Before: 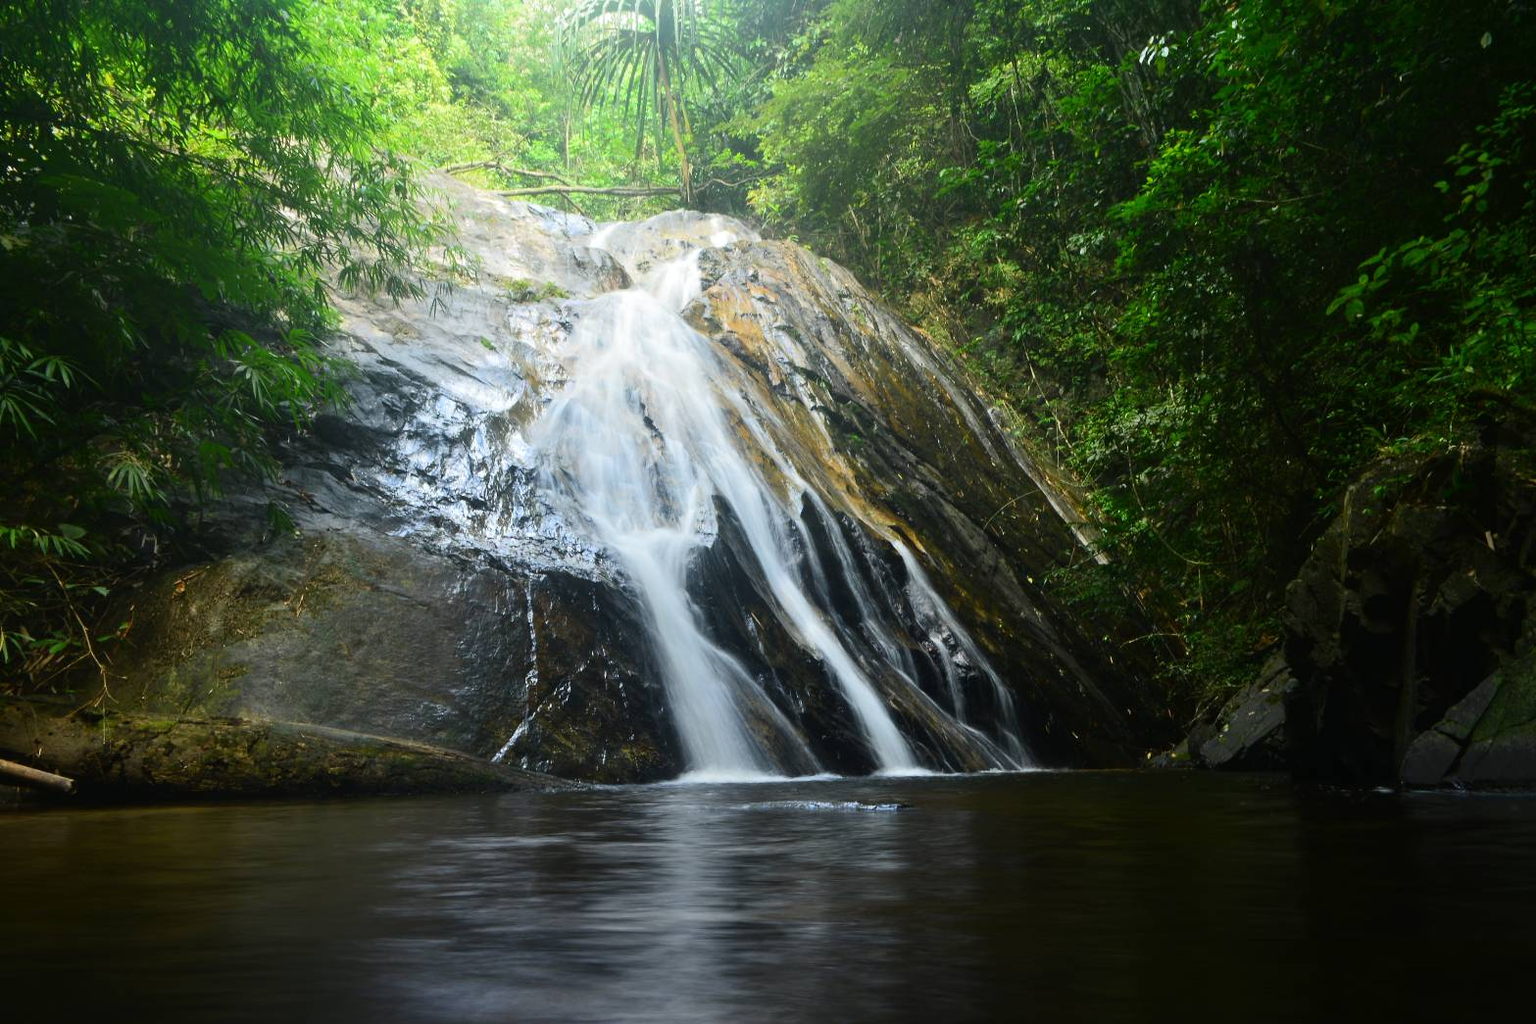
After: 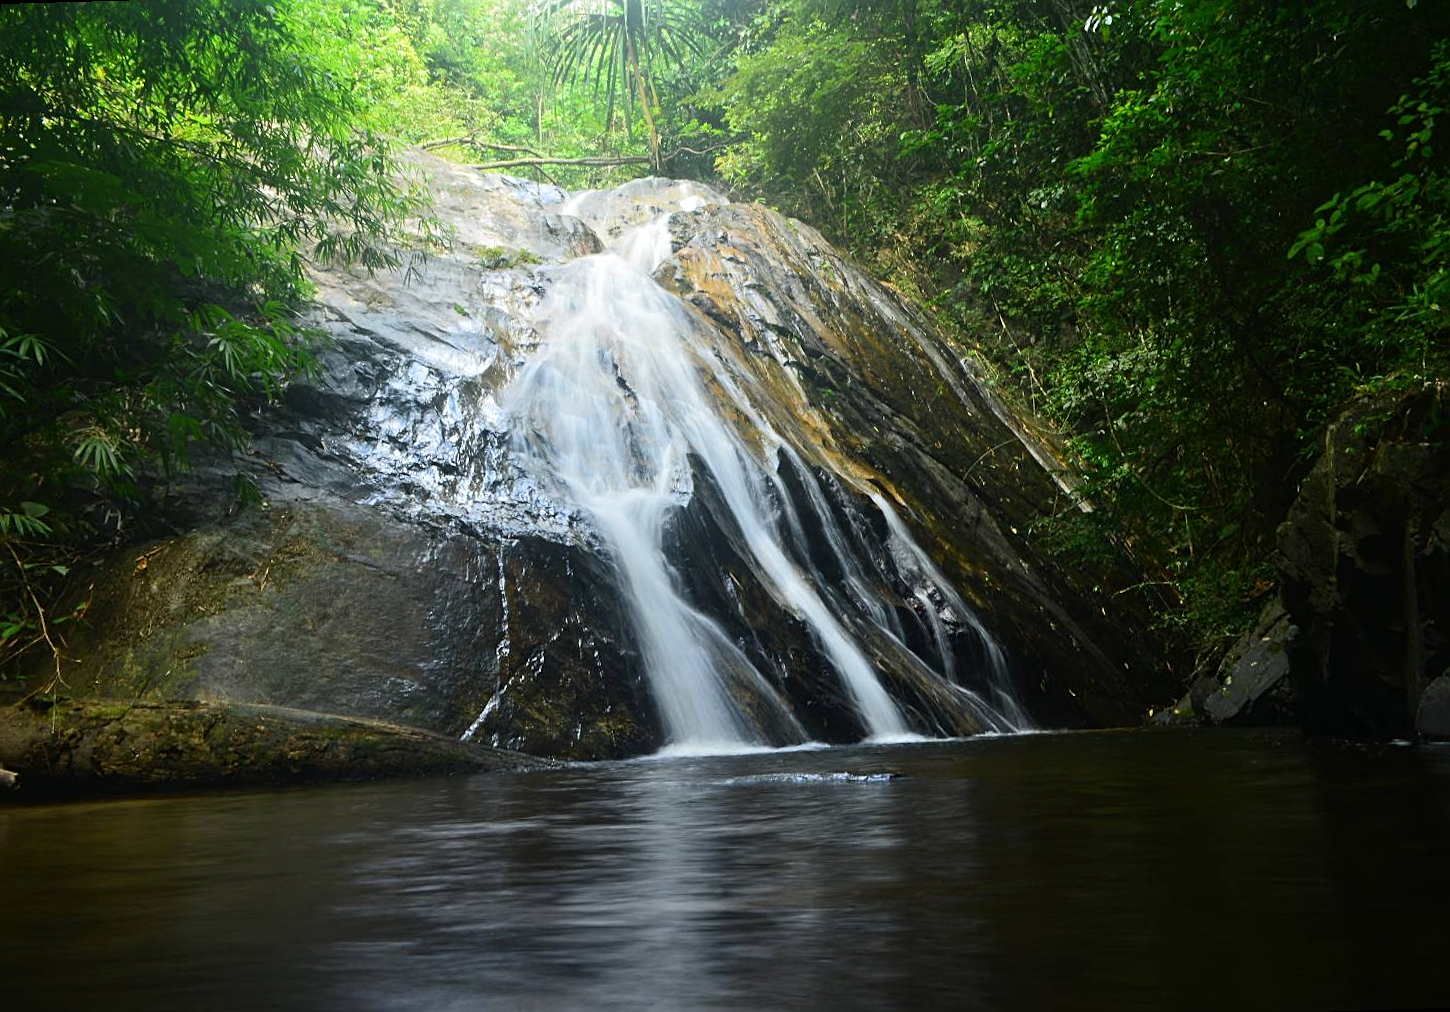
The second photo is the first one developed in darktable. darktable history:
rotate and perspective: rotation -1.68°, lens shift (vertical) -0.146, crop left 0.049, crop right 0.912, crop top 0.032, crop bottom 0.96
sharpen: radius 2.167, amount 0.381, threshold 0
